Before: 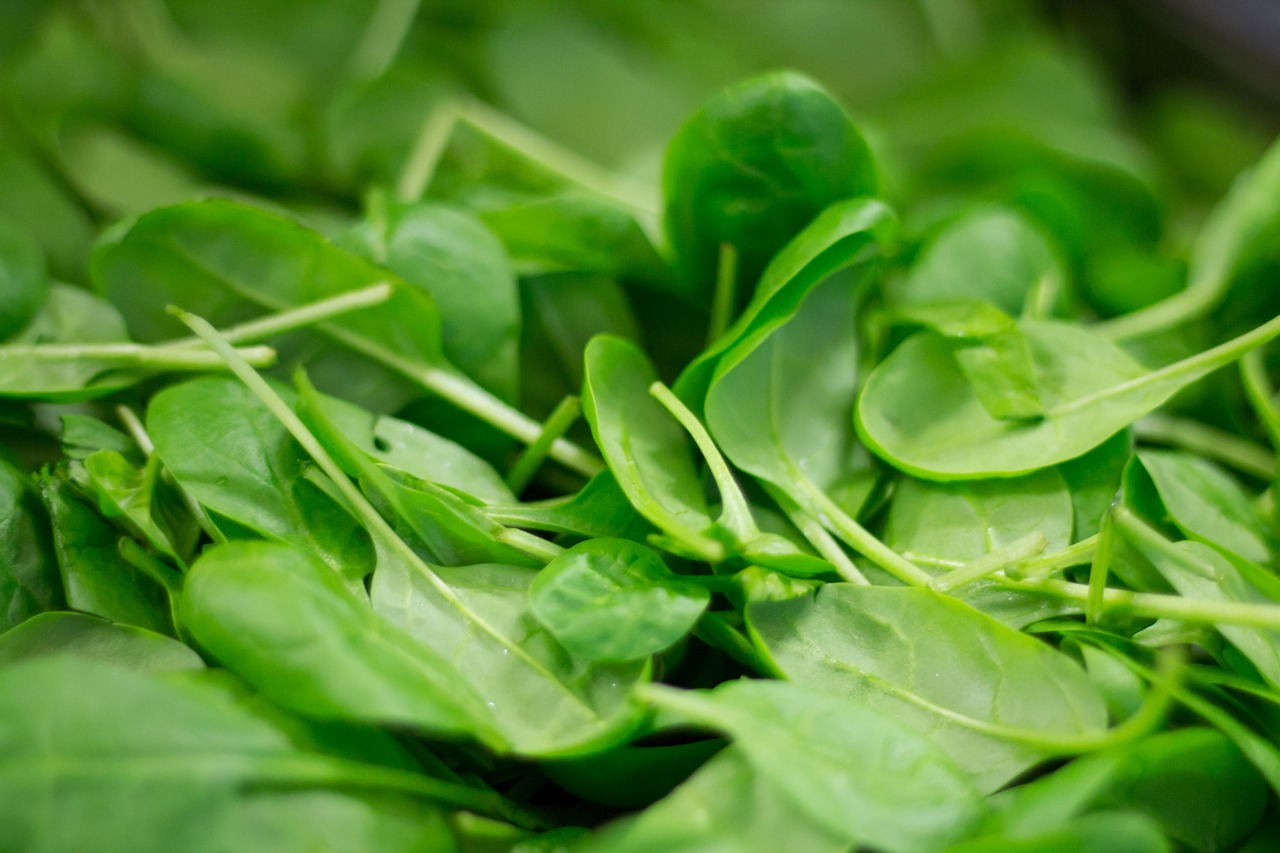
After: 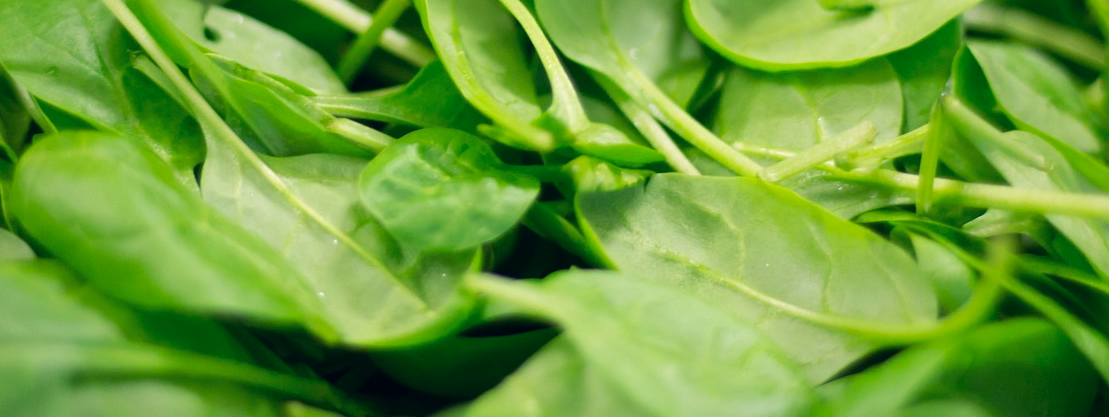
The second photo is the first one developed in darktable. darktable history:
white balance: emerald 1
levels: levels [0, 0.492, 0.984]
crop and rotate: left 13.306%, top 48.129%, bottom 2.928%
color correction: highlights a* 5.38, highlights b* 5.3, shadows a* -4.26, shadows b* -5.11
